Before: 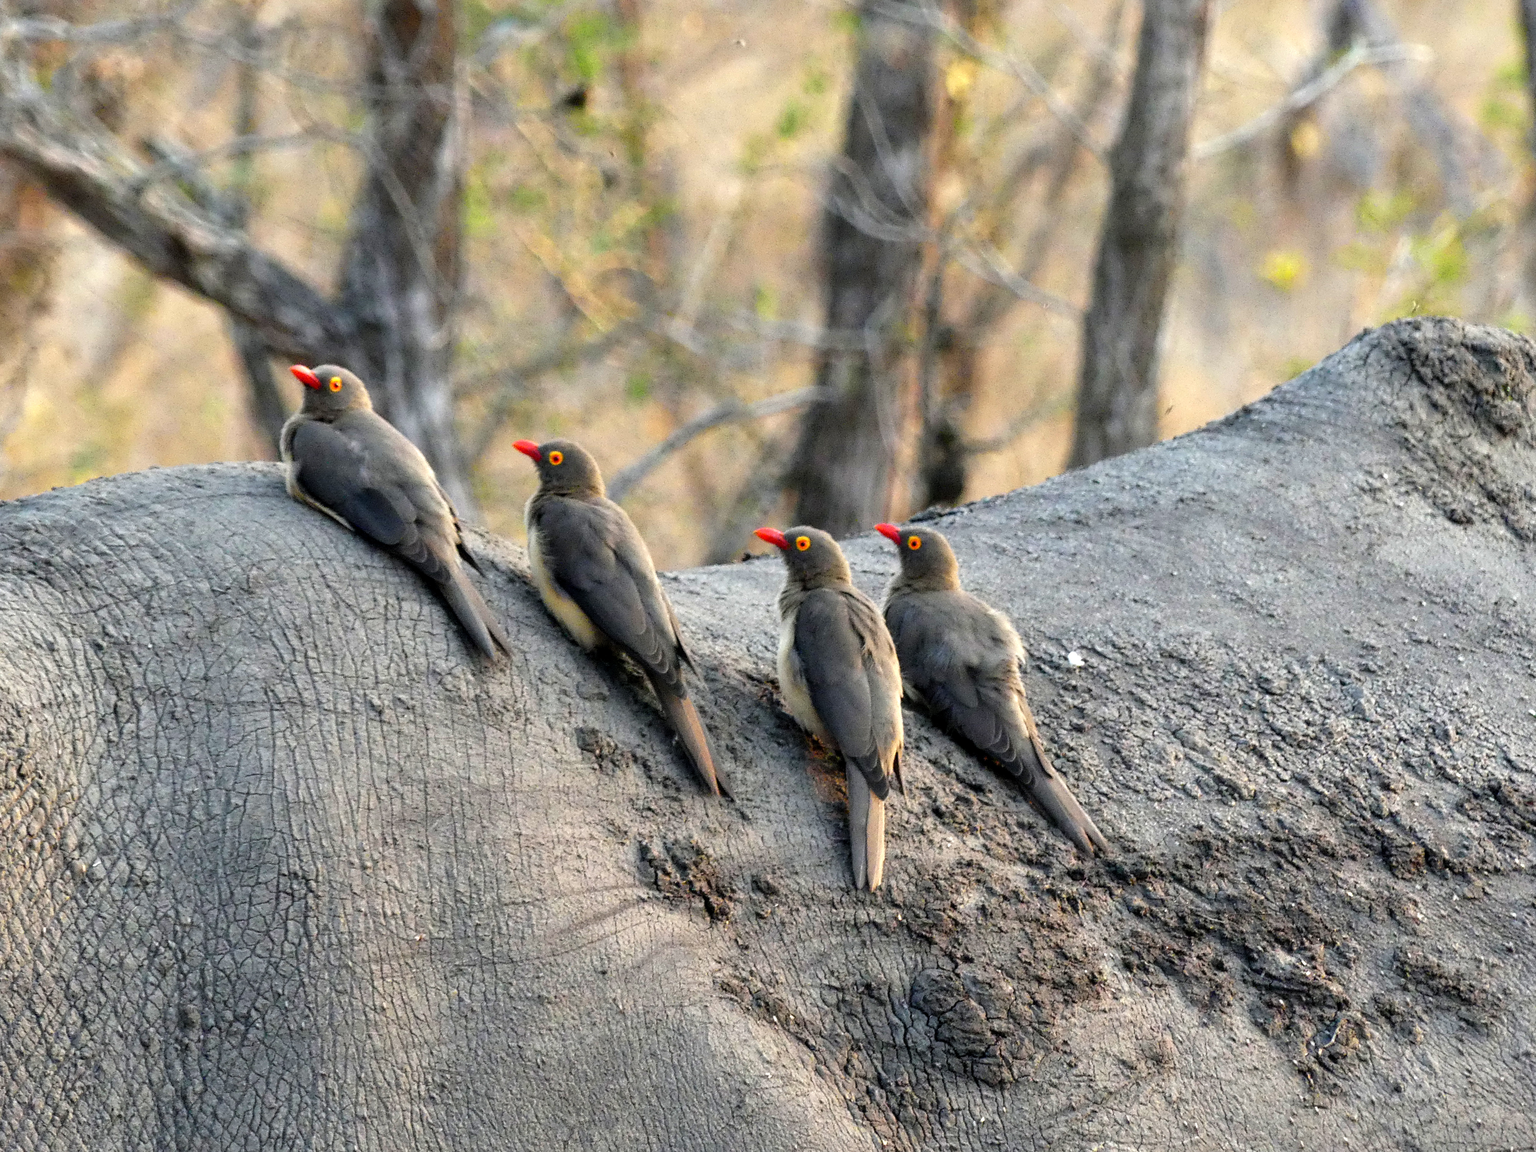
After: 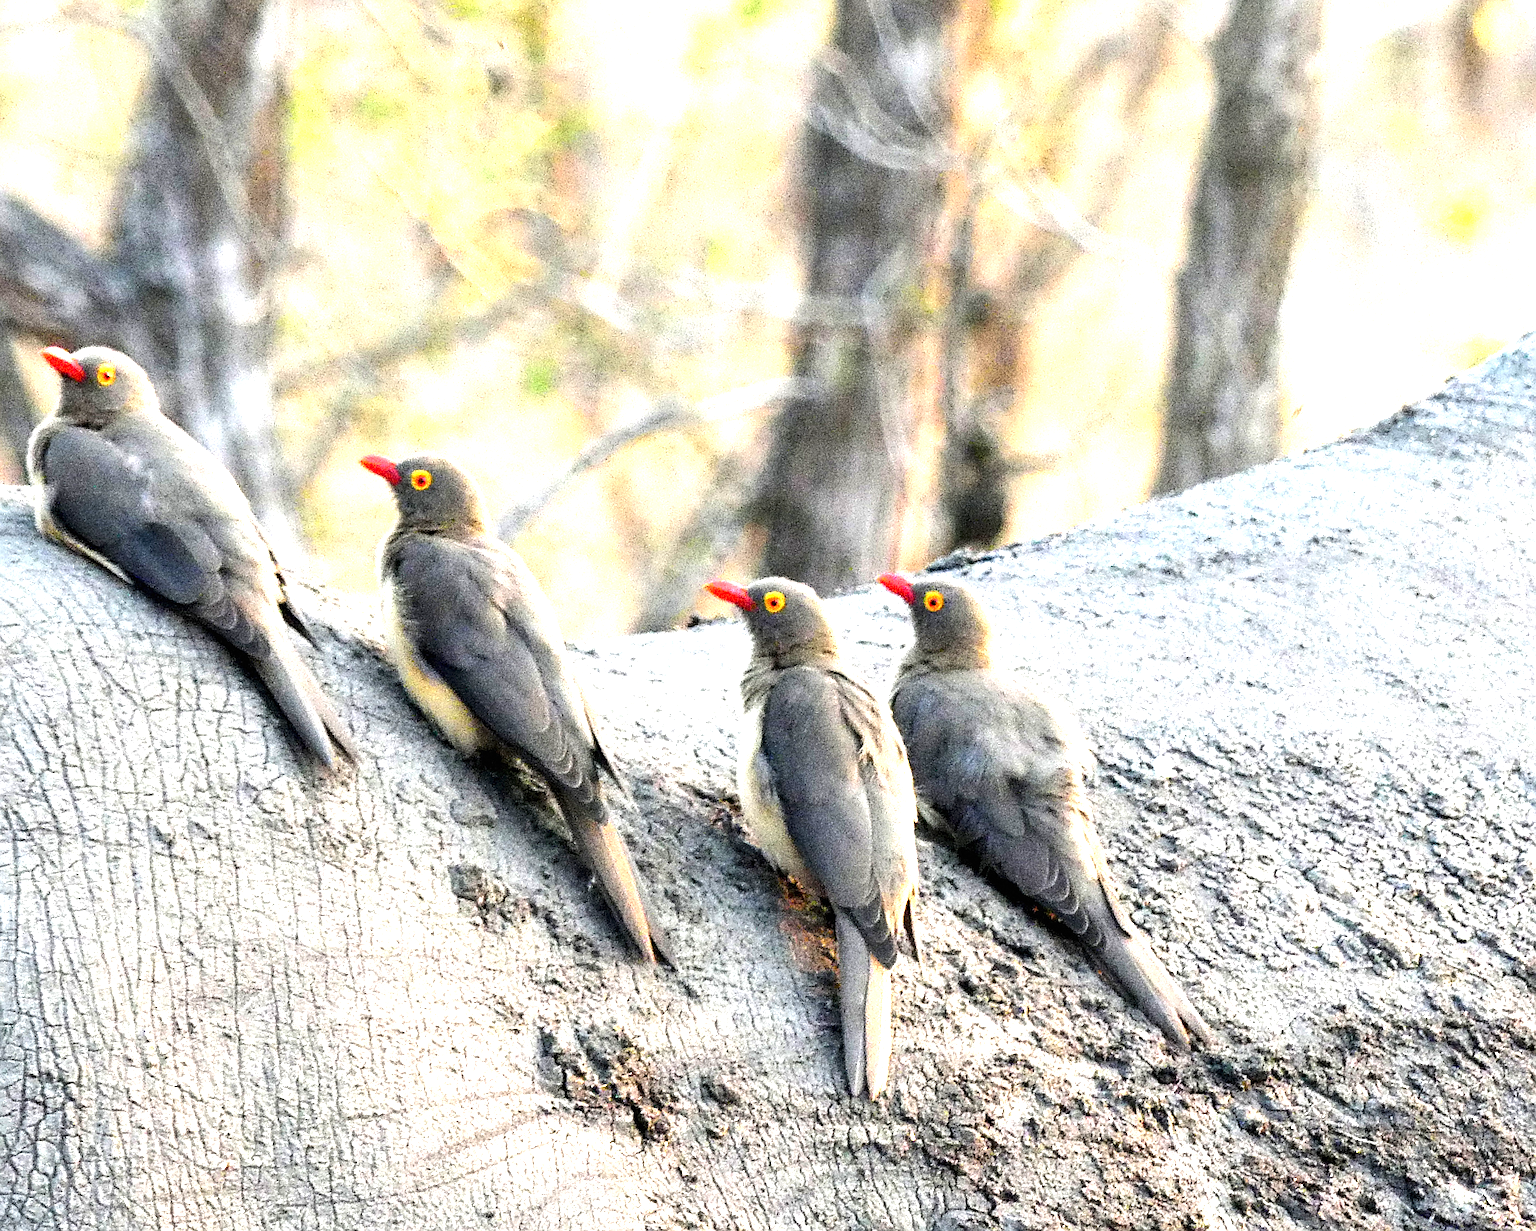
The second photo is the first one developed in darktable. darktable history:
sharpen: on, module defaults
crop and rotate: left 17.046%, top 10.659%, right 12.989%, bottom 14.553%
exposure: black level correction 0, exposure 1.5 EV, compensate exposure bias true, compensate highlight preservation false
grain: coarseness 10.62 ISO, strength 55.56%
